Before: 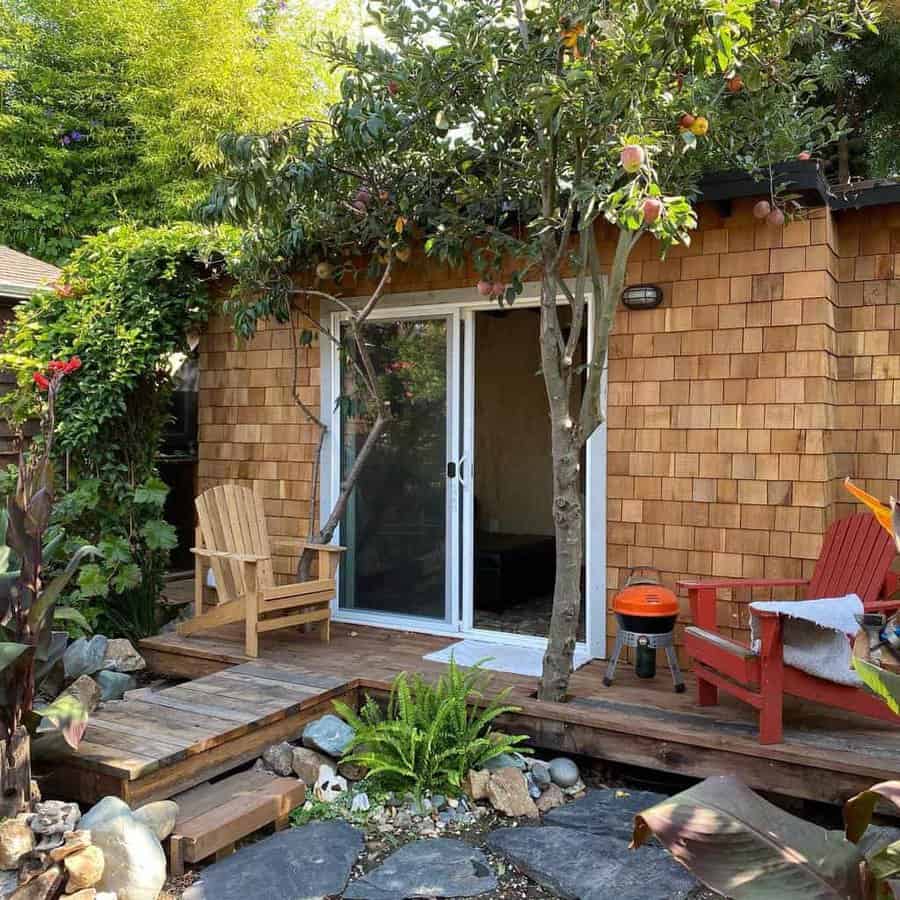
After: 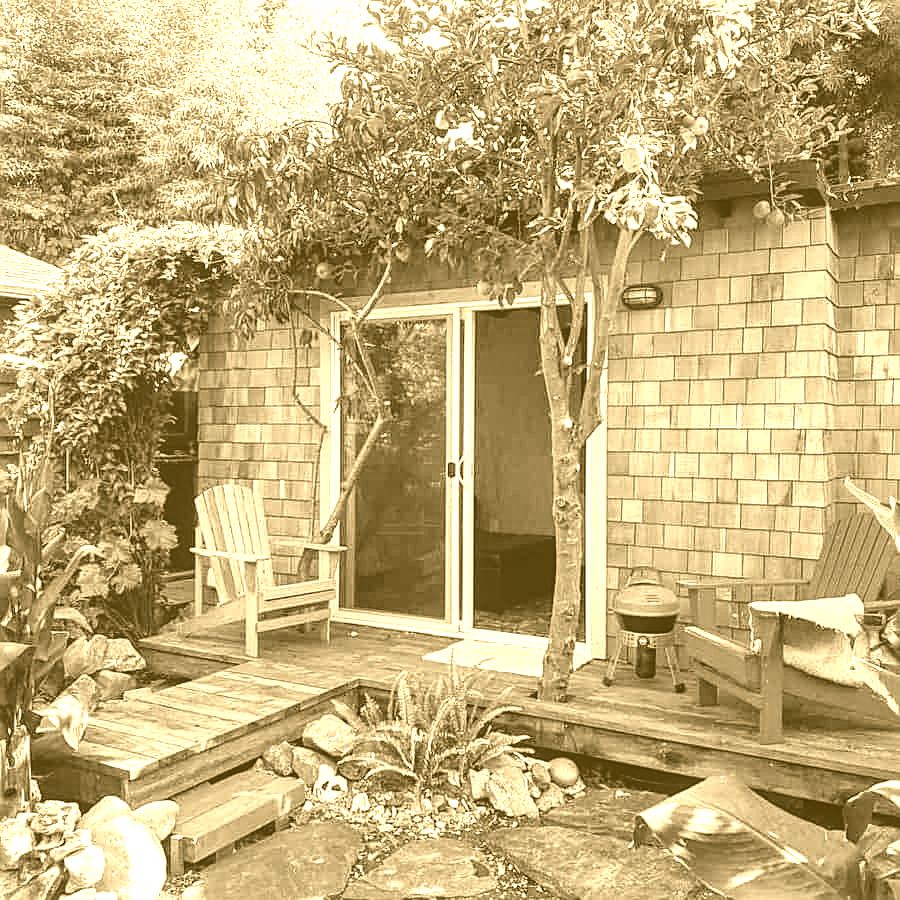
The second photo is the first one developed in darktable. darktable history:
sharpen: on, module defaults
local contrast: on, module defaults
shadows and highlights: soften with gaussian
colorize: hue 36°, source mix 100%
